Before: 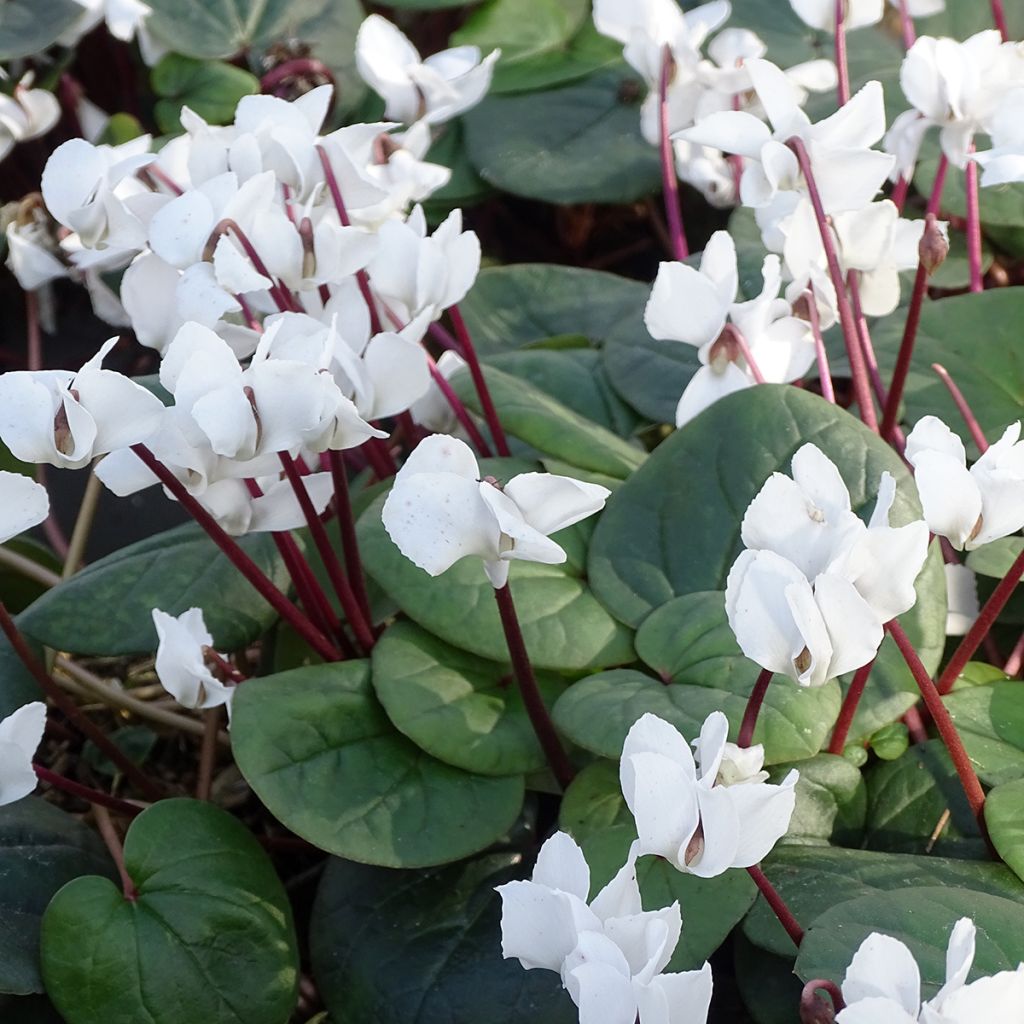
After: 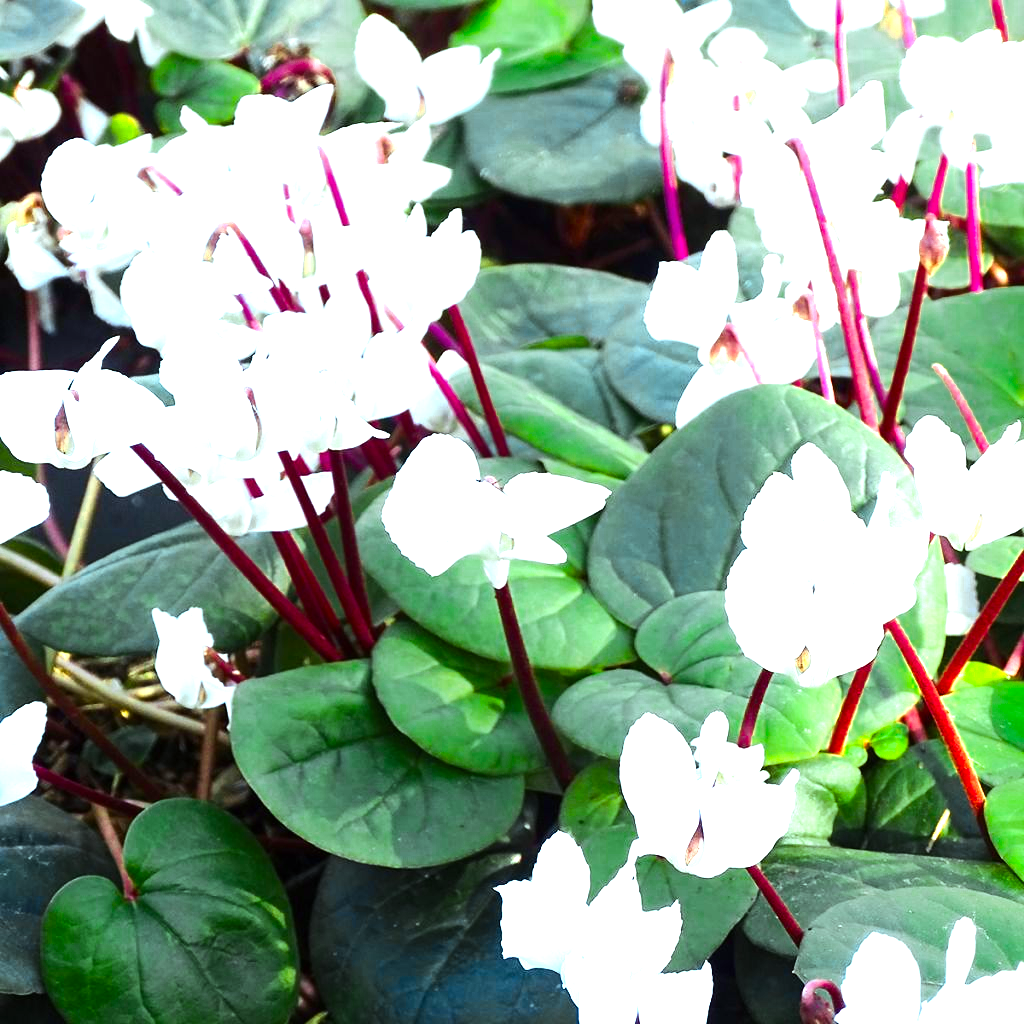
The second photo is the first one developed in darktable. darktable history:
color balance rgb: shadows lift › chroma 2.949%, shadows lift › hue 242.78°, highlights gain › luminance 15.389%, highlights gain › chroma 3.892%, highlights gain › hue 210.73°, linear chroma grading › global chroma 15.382%, perceptual saturation grading › global saturation 16.992%, perceptual brilliance grading › global brilliance -4.174%, perceptual brilliance grading › highlights 24.679%, perceptual brilliance grading › mid-tones 7.208%, perceptual brilliance grading › shadows -4.982%, global vibrance 20%
base curve: curves: ch0 [(0, 0) (0.989, 0.992)], preserve colors average RGB
tone curve: curves: ch0 [(0, 0) (0.071, 0.047) (0.266, 0.26) (0.491, 0.552) (0.753, 0.818) (1, 0.983)]; ch1 [(0, 0) (0.346, 0.307) (0.408, 0.369) (0.463, 0.443) (0.482, 0.493) (0.502, 0.5) (0.517, 0.518) (0.546, 0.576) (0.588, 0.643) (0.651, 0.709) (1, 1)]; ch2 [(0, 0) (0.346, 0.34) (0.434, 0.46) (0.485, 0.494) (0.5, 0.494) (0.517, 0.503) (0.535, 0.545) (0.583, 0.634) (0.625, 0.686) (1, 1)]
color zones: curves: ch0 [(0.004, 0.305) (0.261, 0.623) (0.389, 0.399) (0.708, 0.571) (0.947, 0.34)]; ch1 [(0.025, 0.645) (0.229, 0.584) (0.326, 0.551) (0.484, 0.262) (0.757, 0.643)]
exposure: black level correction 0, exposure 1.097 EV, compensate exposure bias true, compensate highlight preservation false
